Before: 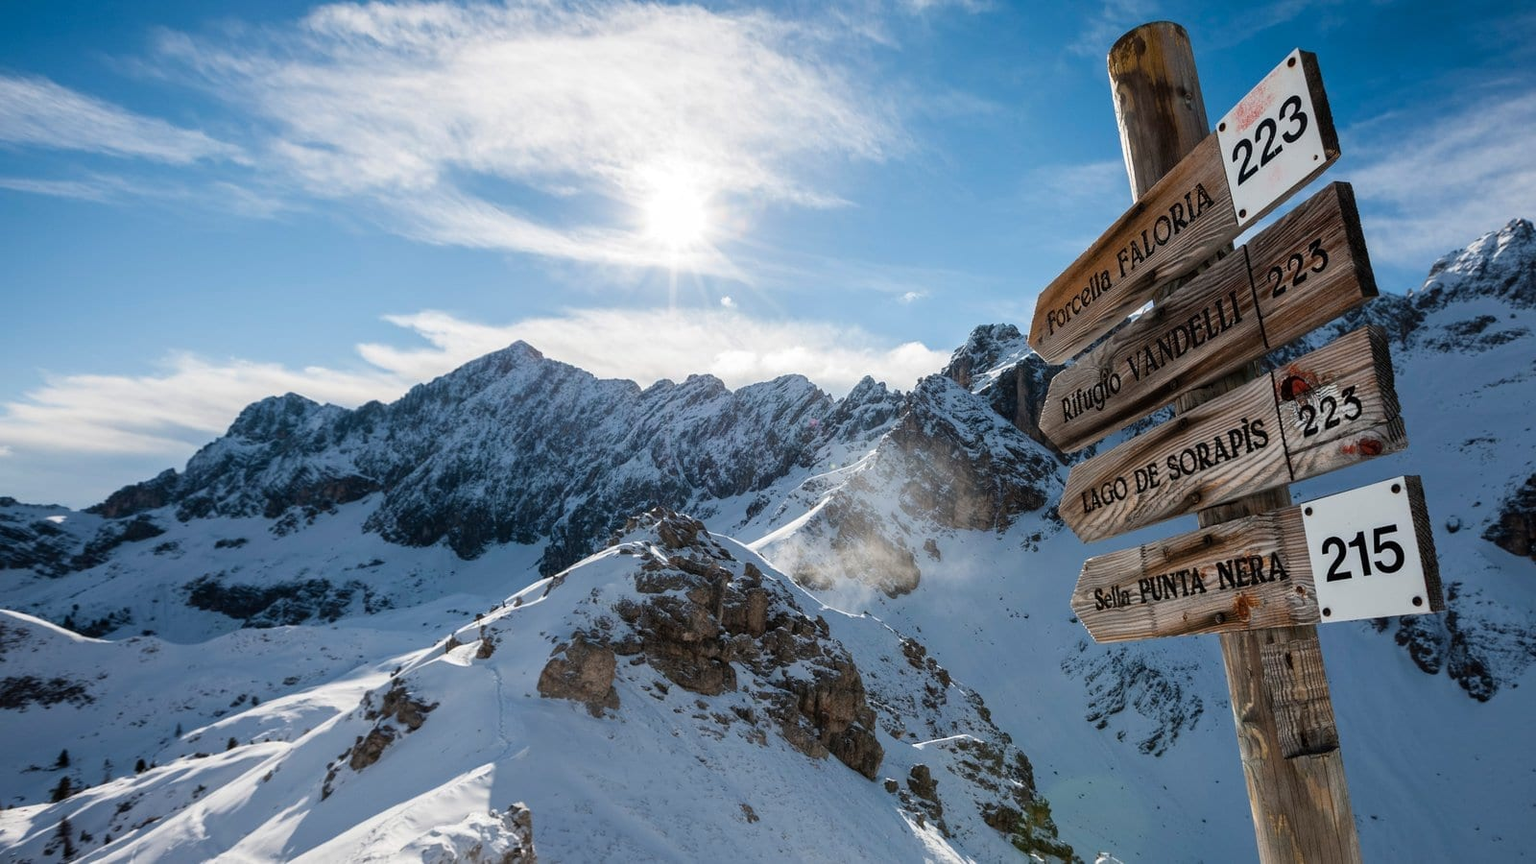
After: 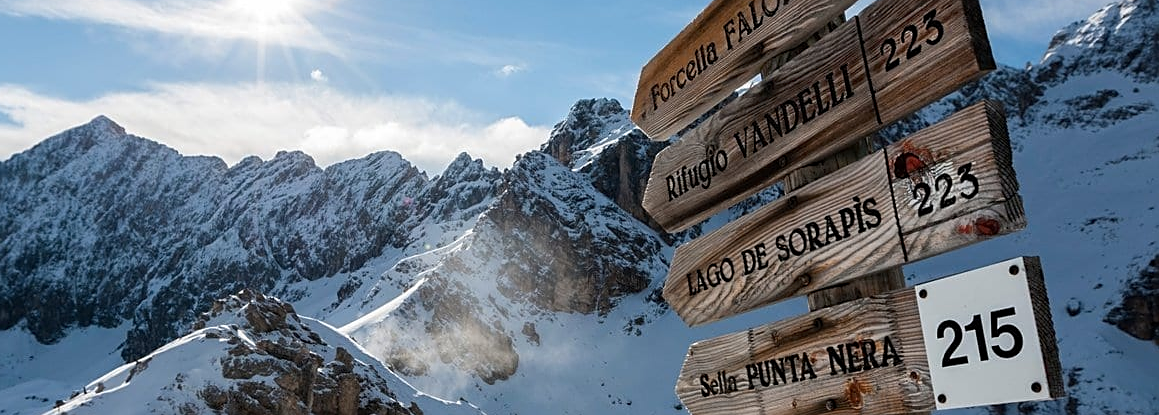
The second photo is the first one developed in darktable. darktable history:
crop and rotate: left 27.547%, top 26.614%, bottom 27.198%
sharpen: on, module defaults
